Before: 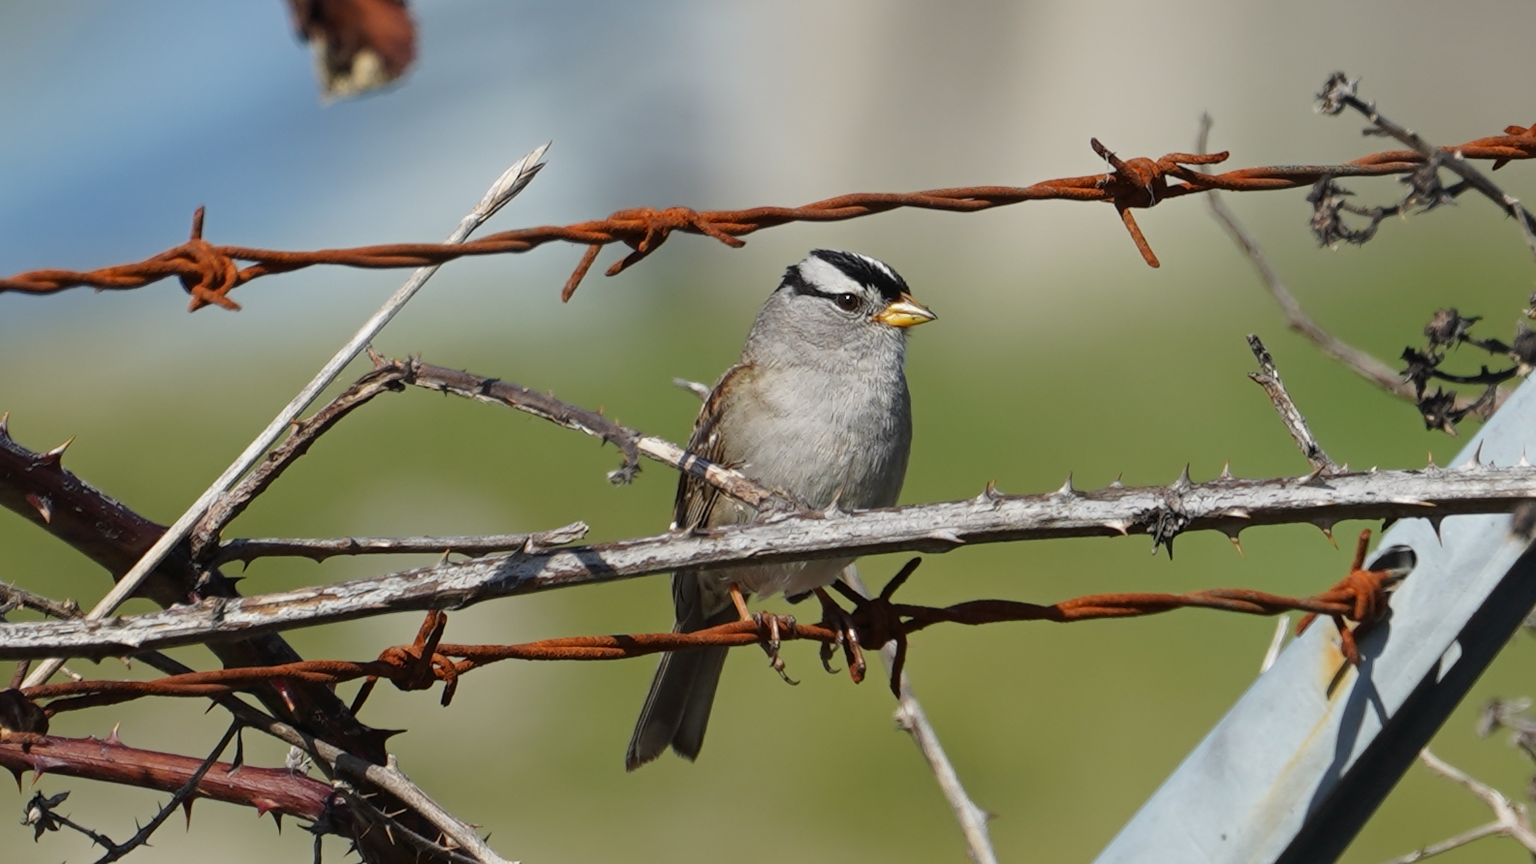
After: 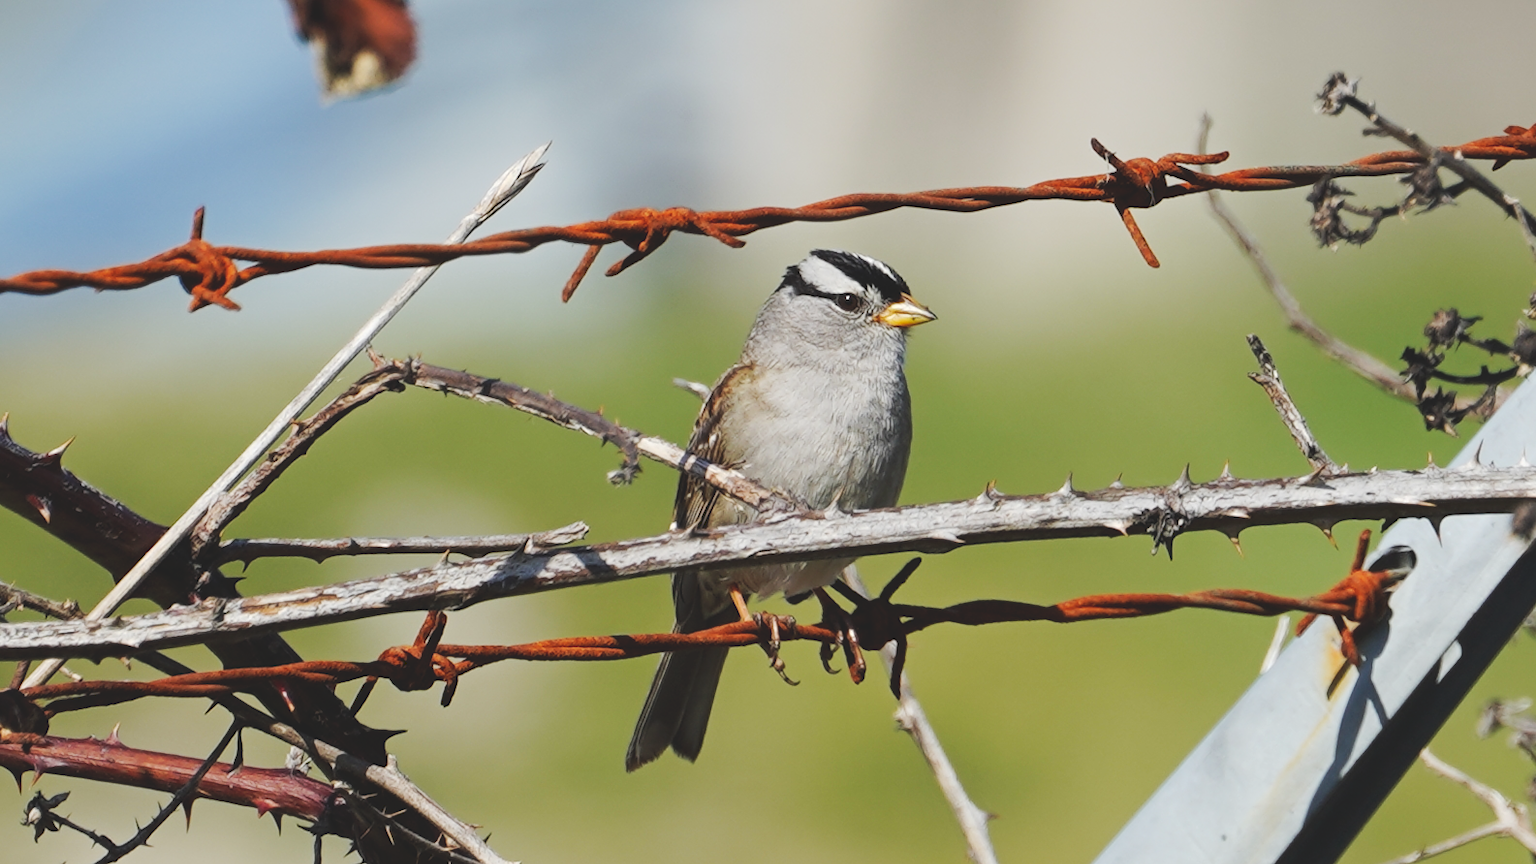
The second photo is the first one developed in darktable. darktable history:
tone curve: curves: ch0 [(0, 0) (0.003, 0.126) (0.011, 0.129) (0.025, 0.129) (0.044, 0.136) (0.069, 0.145) (0.1, 0.162) (0.136, 0.182) (0.177, 0.211) (0.224, 0.254) (0.277, 0.307) (0.335, 0.366) (0.399, 0.441) (0.468, 0.533) (0.543, 0.624) (0.623, 0.702) (0.709, 0.774) (0.801, 0.835) (0.898, 0.904) (1, 1)], preserve colors none
levels: mode automatic, levels [0, 0.476, 0.951]
